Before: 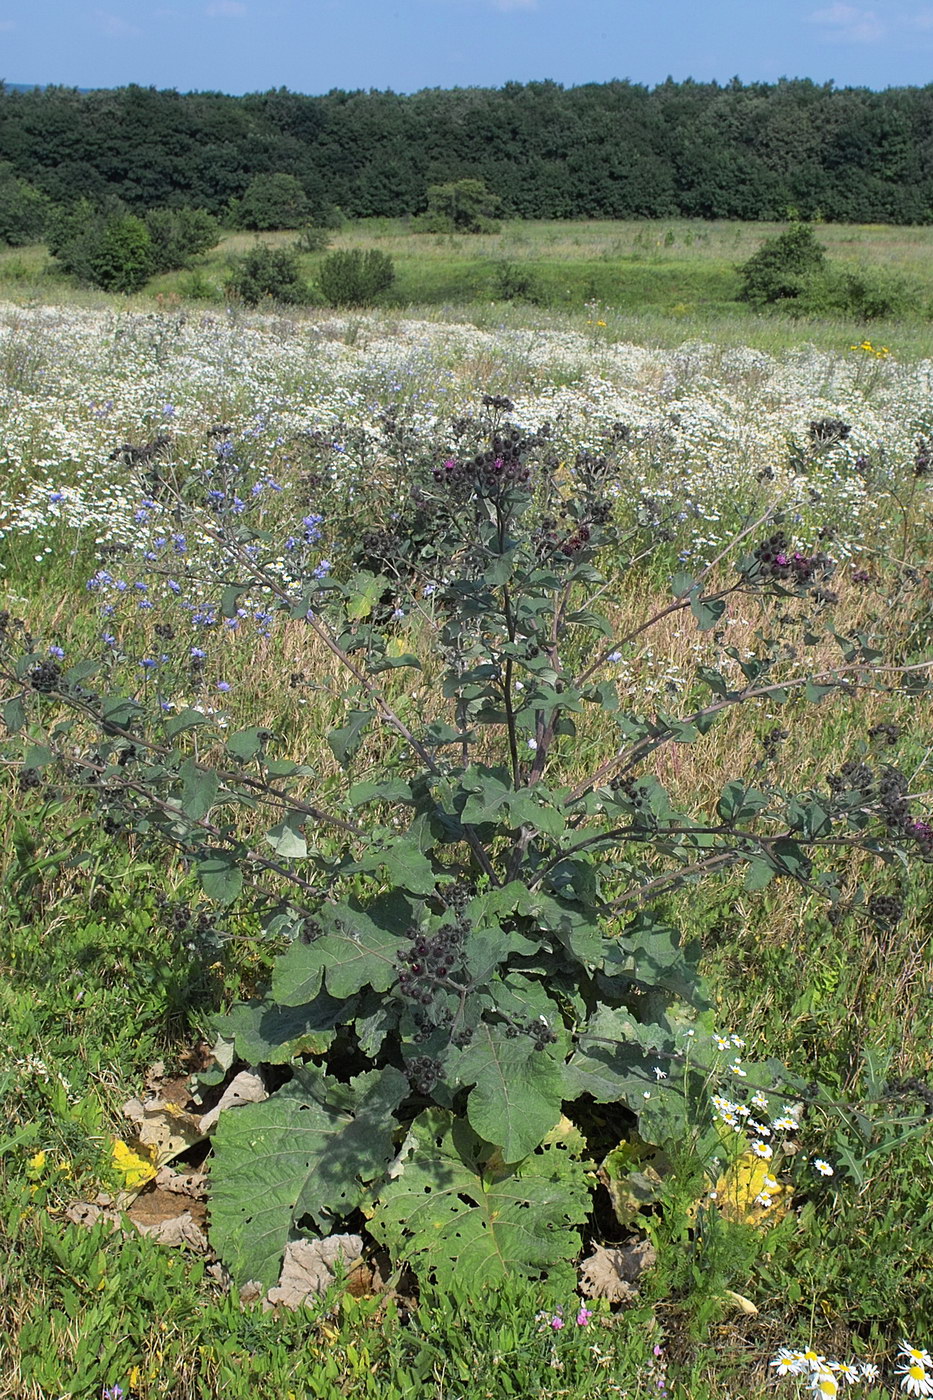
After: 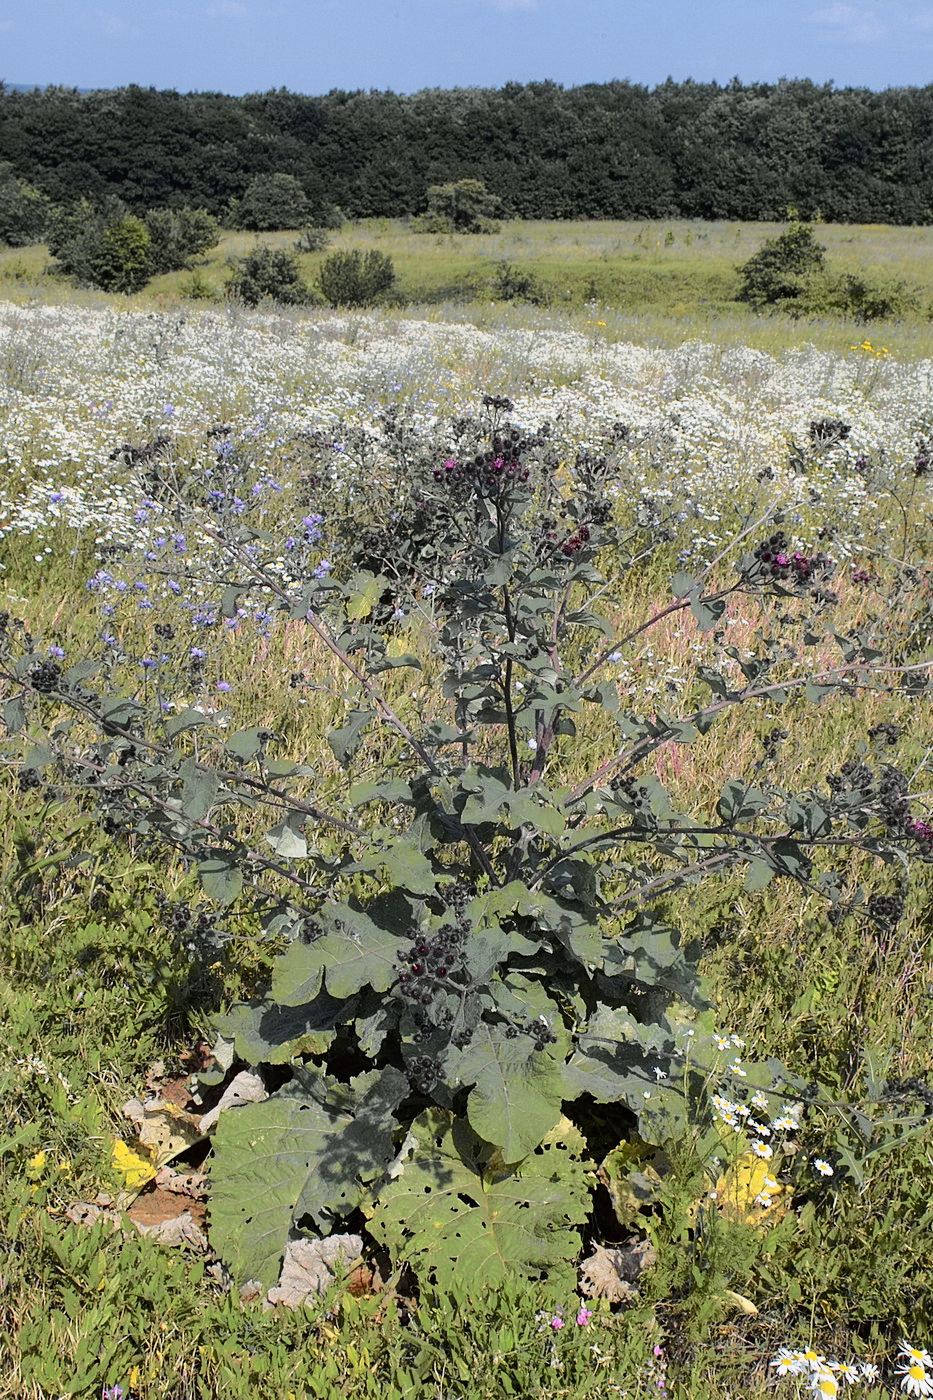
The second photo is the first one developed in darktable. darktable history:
tone curve: curves: ch0 [(0, 0) (0.104, 0.061) (0.239, 0.201) (0.327, 0.317) (0.401, 0.443) (0.489, 0.566) (0.65, 0.68) (0.832, 0.858) (1, 0.977)]; ch1 [(0, 0) (0.161, 0.092) (0.35, 0.33) (0.379, 0.401) (0.447, 0.476) (0.495, 0.499) (0.515, 0.518) (0.534, 0.557) (0.602, 0.625) (0.712, 0.706) (1, 1)]; ch2 [(0, 0) (0.359, 0.372) (0.437, 0.437) (0.502, 0.501) (0.55, 0.534) (0.592, 0.601) (0.647, 0.64) (1, 1)], color space Lab, independent channels, preserve colors none
